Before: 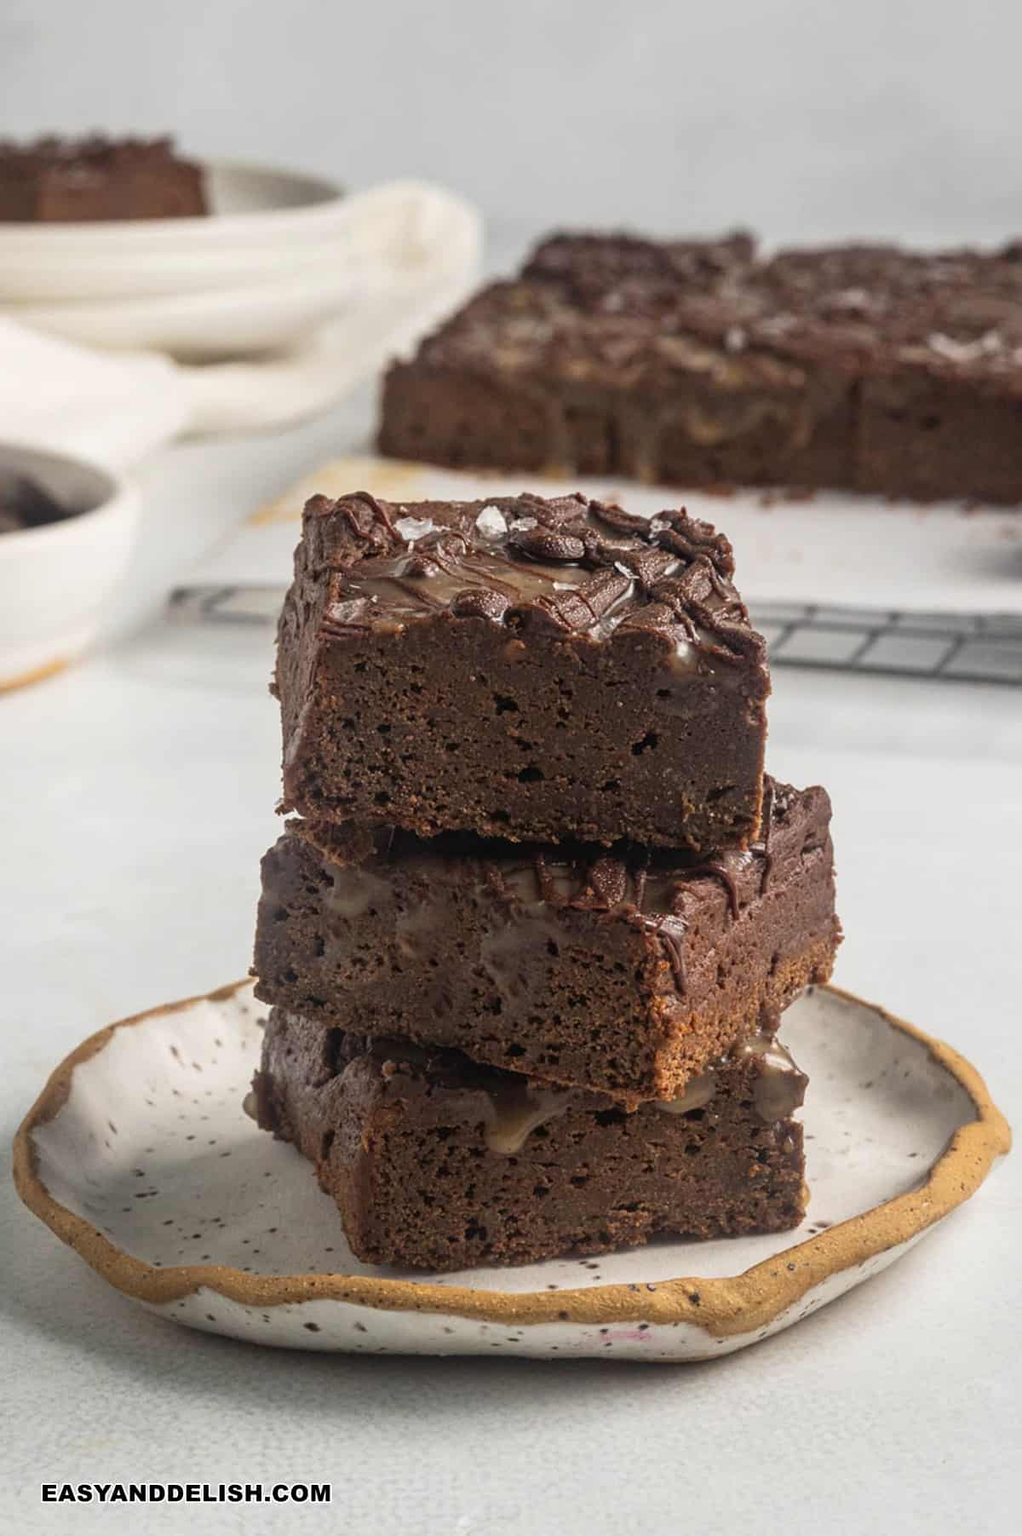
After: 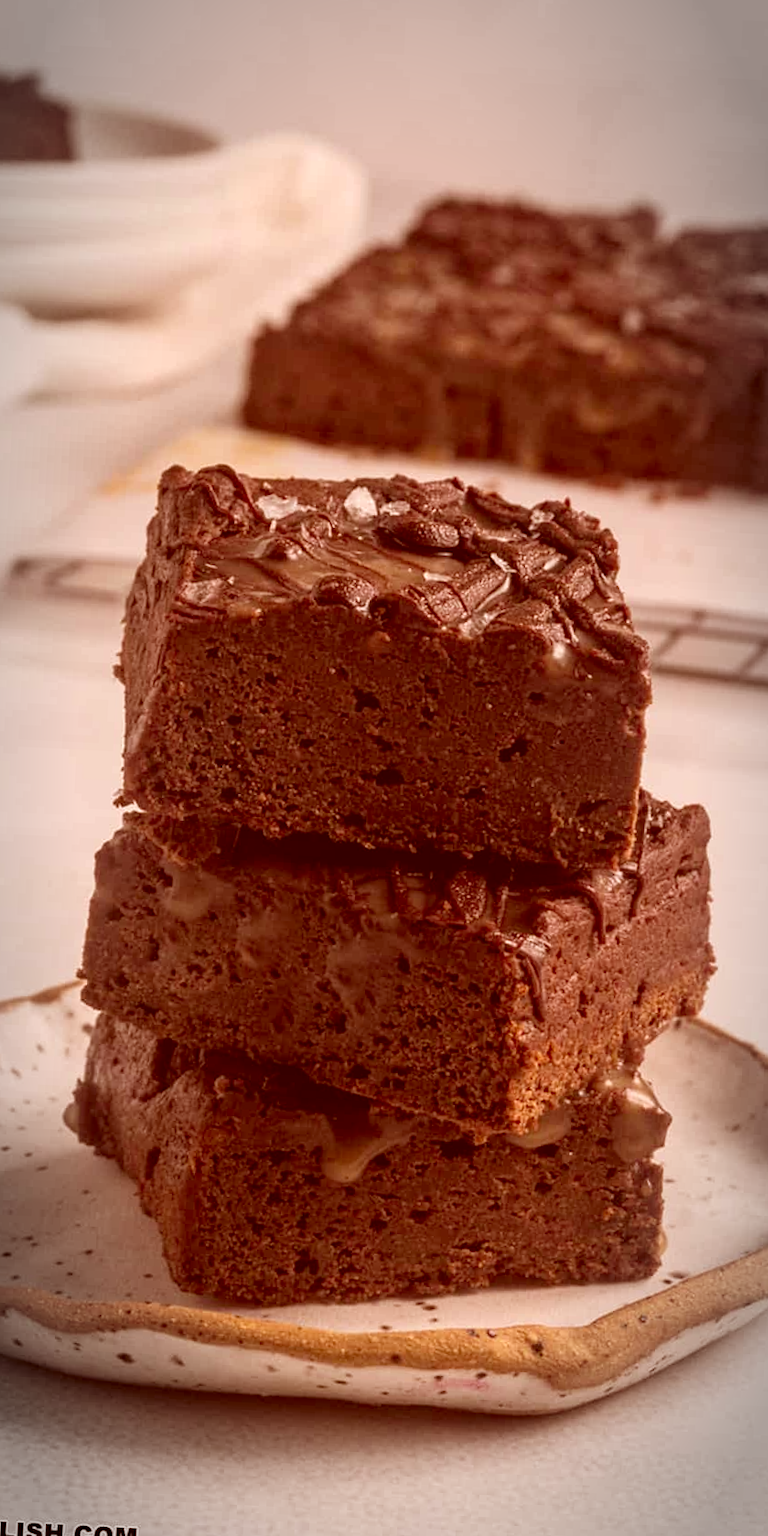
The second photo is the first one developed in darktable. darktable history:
crop and rotate: angle -2.83°, left 14.045%, top 0.04%, right 10.823%, bottom 0.026%
color correction: highlights a* 9.37, highlights b* 9.04, shadows a* 39.68, shadows b* 39.73, saturation 0.814
vignetting: automatic ratio true
